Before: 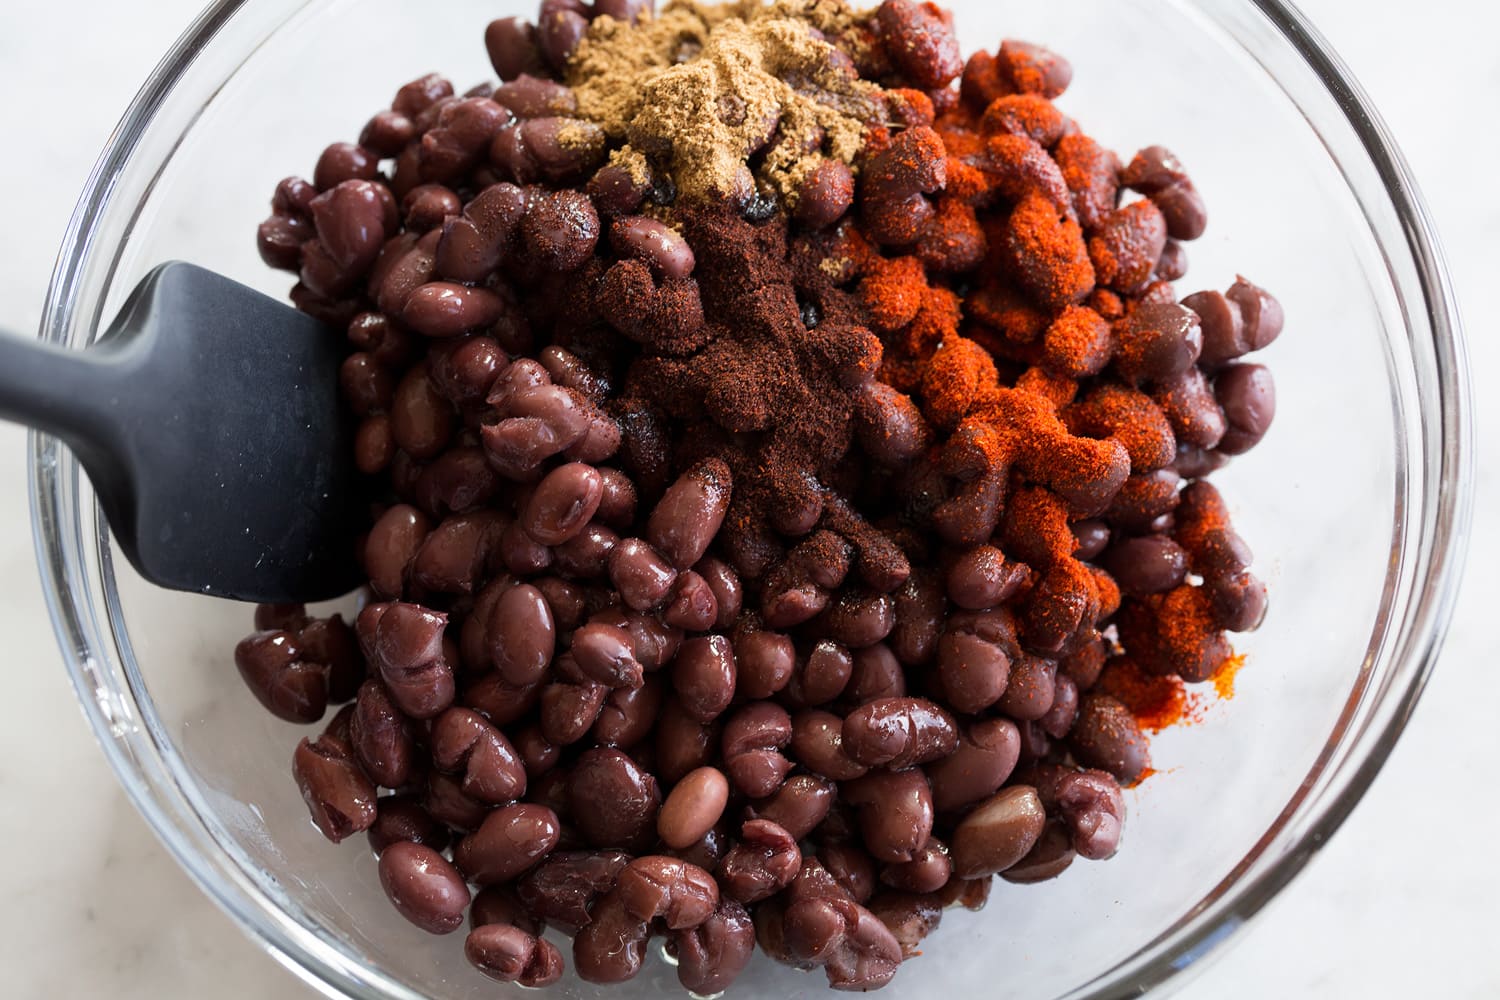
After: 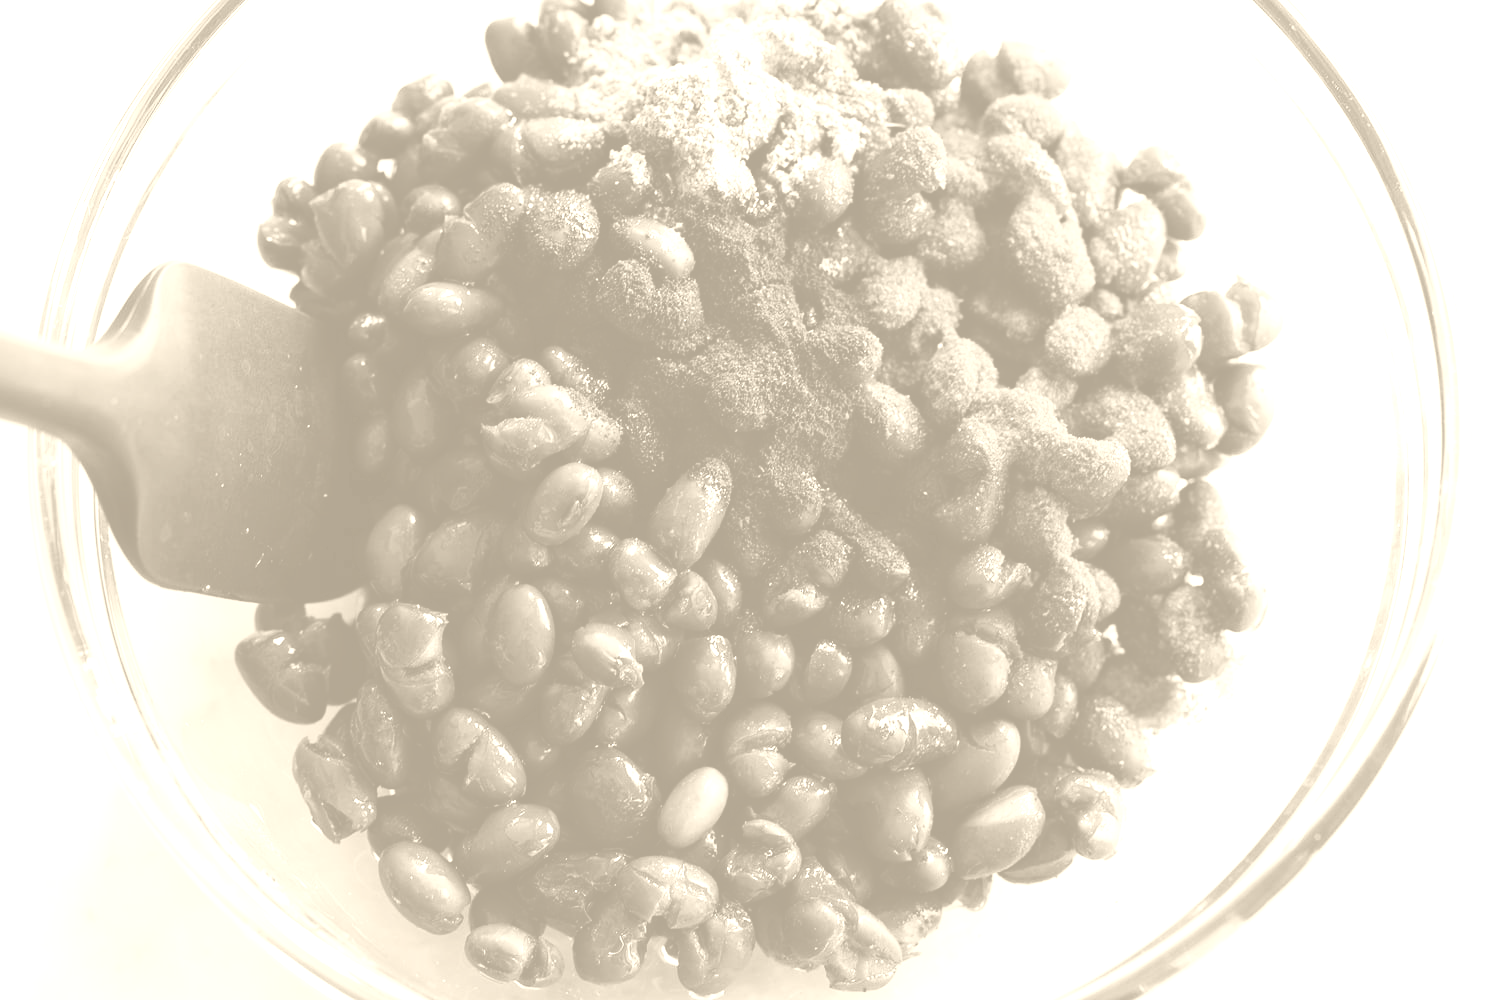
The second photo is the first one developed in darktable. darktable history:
white balance: red 0.983, blue 1.036
colorize: hue 36°, saturation 71%, lightness 80.79%
tone curve: curves: ch0 [(0, 0) (0.003, 0.012) (0.011, 0.014) (0.025, 0.02) (0.044, 0.034) (0.069, 0.047) (0.1, 0.063) (0.136, 0.086) (0.177, 0.131) (0.224, 0.183) (0.277, 0.243) (0.335, 0.317) (0.399, 0.403) (0.468, 0.488) (0.543, 0.573) (0.623, 0.649) (0.709, 0.718) (0.801, 0.795) (0.898, 0.872) (1, 1)], preserve colors none
